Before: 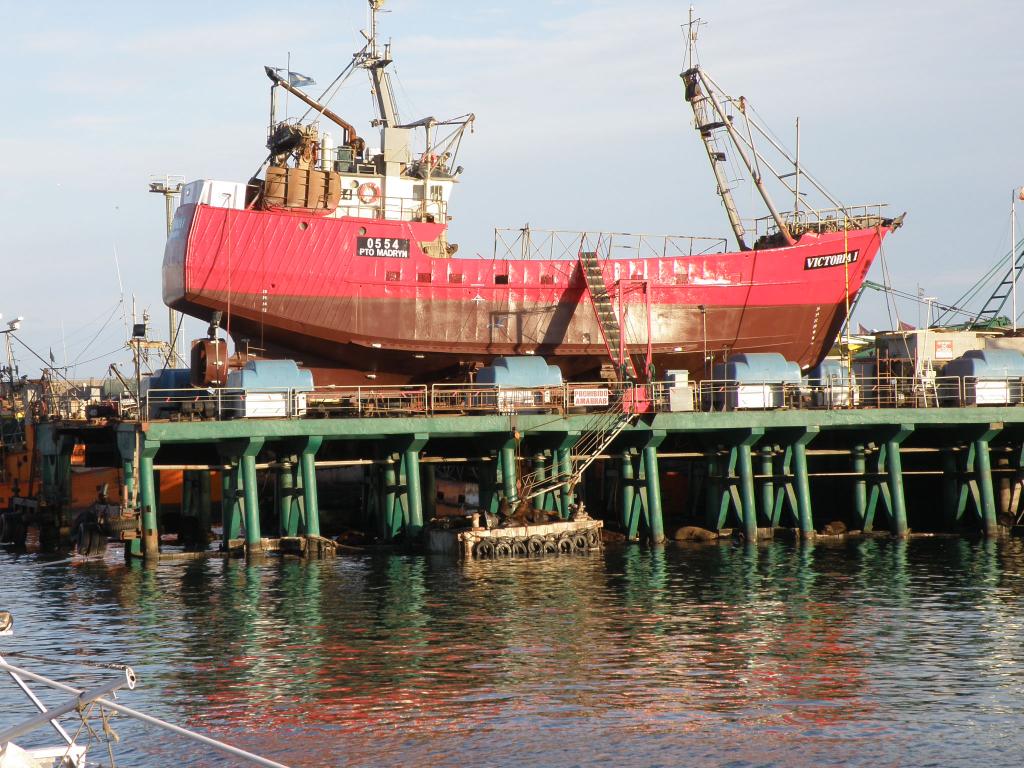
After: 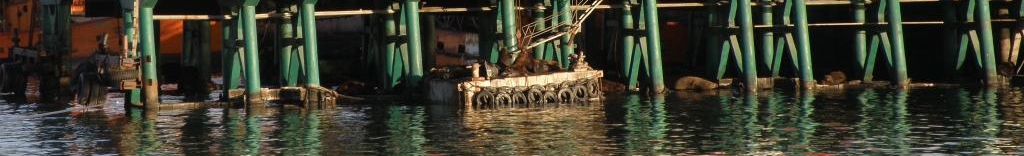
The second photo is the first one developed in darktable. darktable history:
crop and rotate: top 58.655%, bottom 20.926%
